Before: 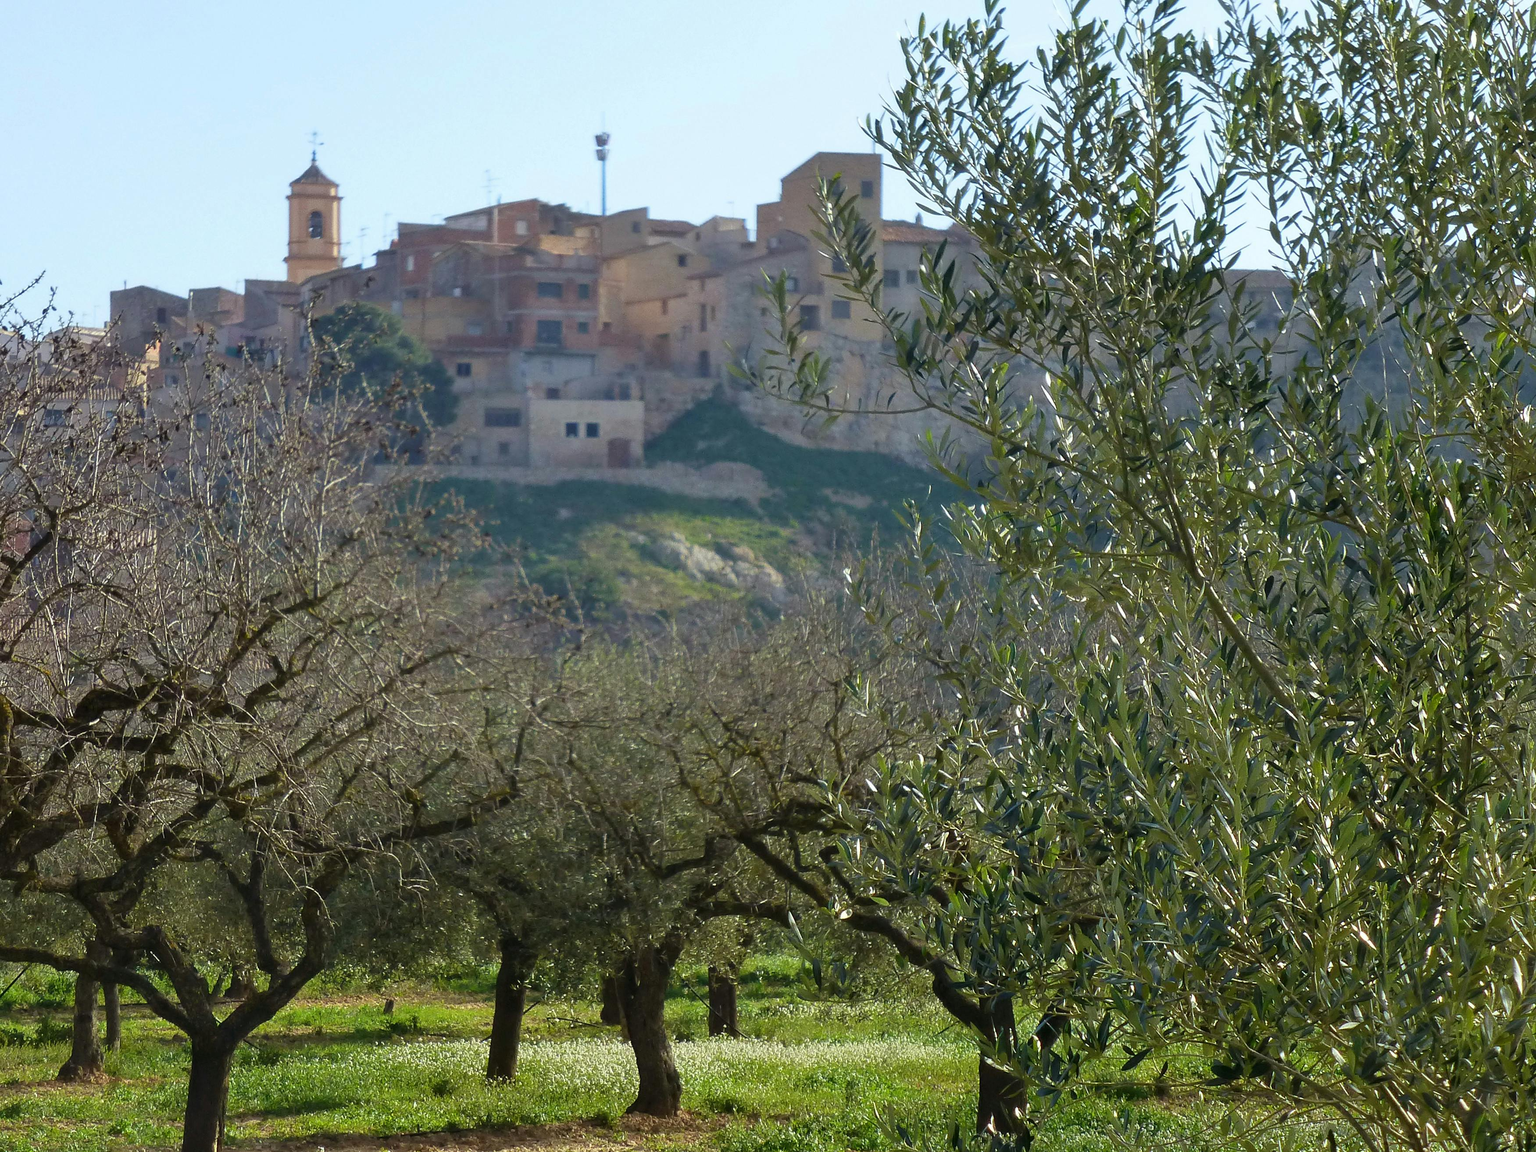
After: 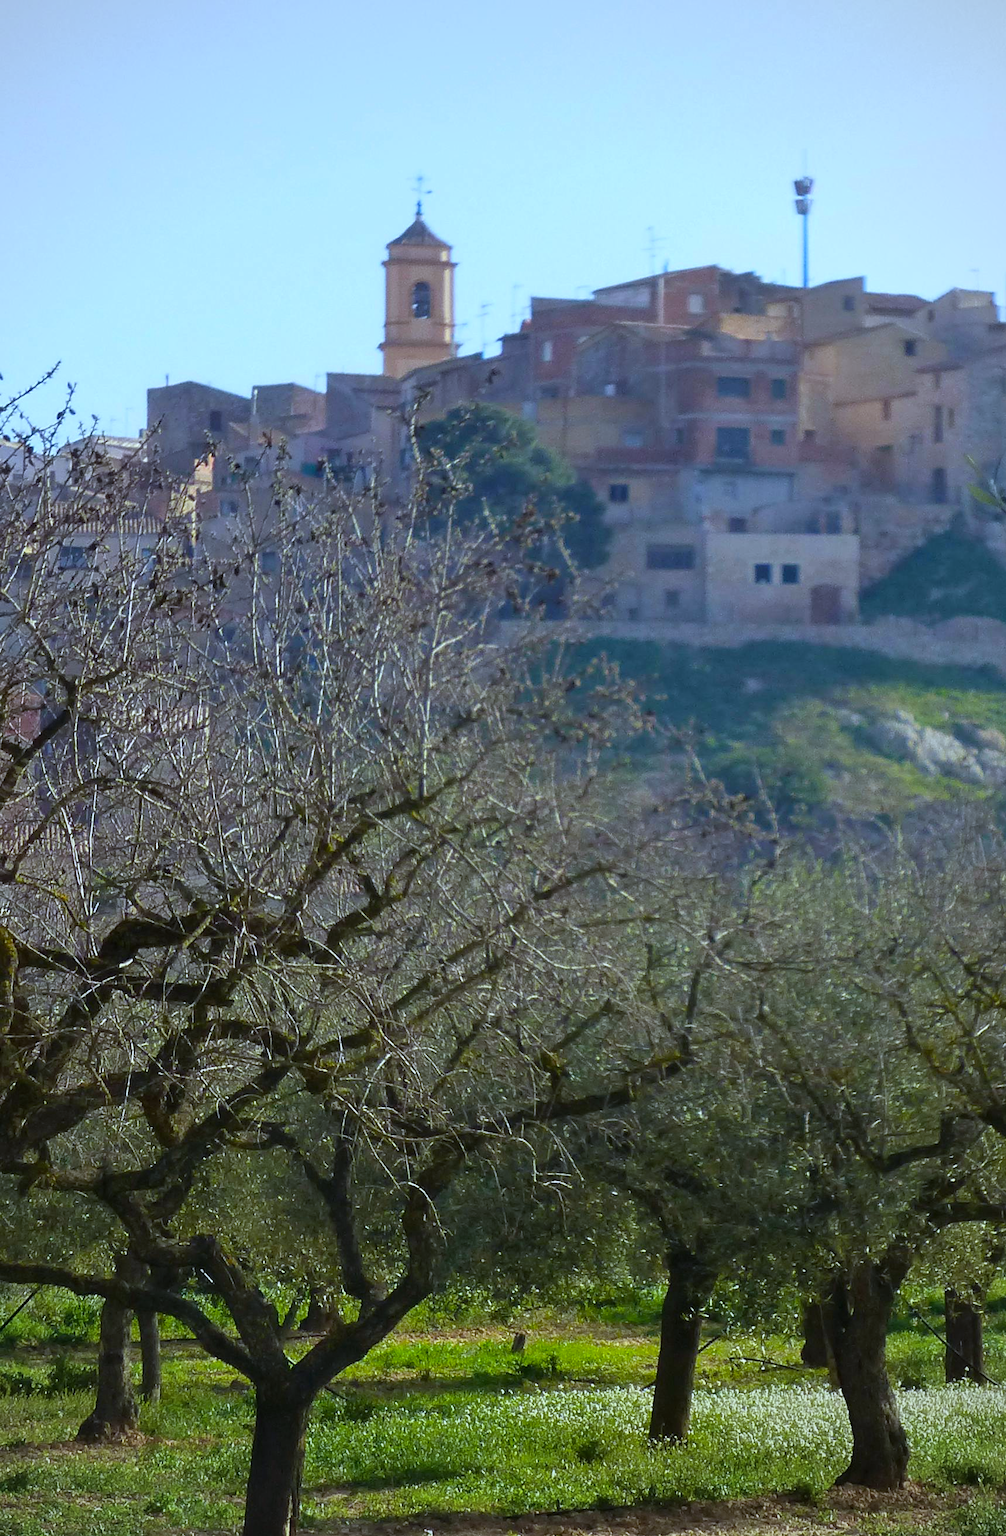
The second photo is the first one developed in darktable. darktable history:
vignetting: fall-off radius 60.92%
color balance rgb: perceptual saturation grading › global saturation 20%, global vibrance 10%
white balance: red 0.926, green 1.003, blue 1.133
exposure: exposure -0.05 EV
crop and rotate: left 0%, top 0%, right 50.845%
